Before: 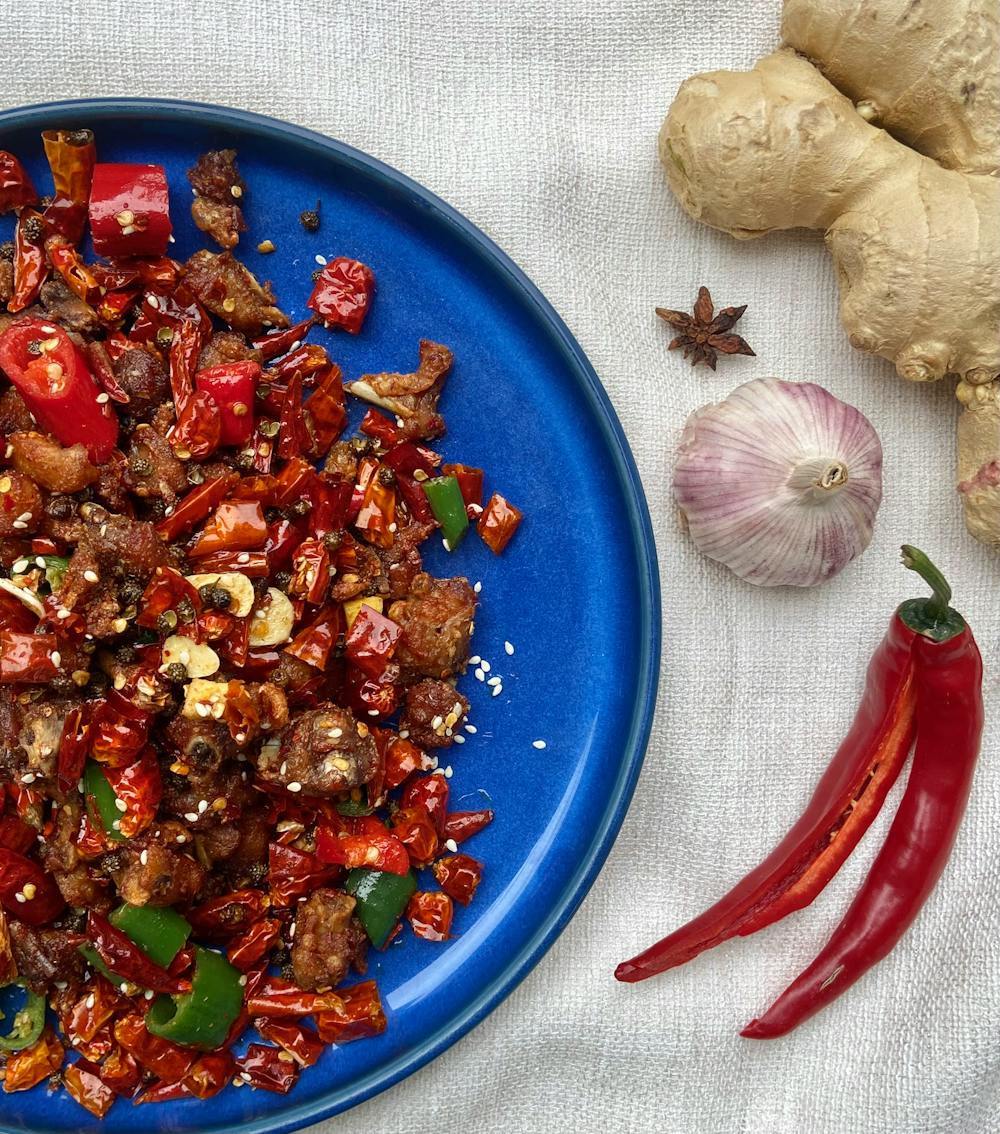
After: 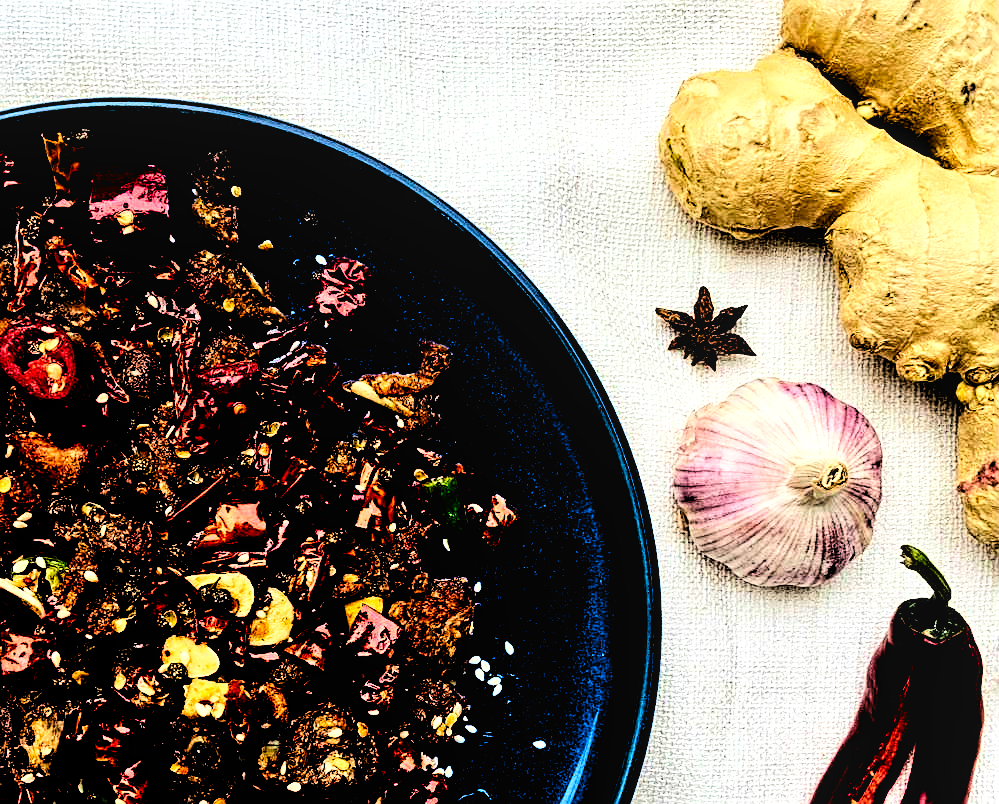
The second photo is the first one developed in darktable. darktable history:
crop: right 0.001%, bottom 29.06%
sharpen: on, module defaults
filmic rgb: middle gray luminance 29.82%, black relative exposure -8.99 EV, white relative exposure 7 EV, target black luminance 0%, hardness 2.92, latitude 2.69%, contrast 0.962, highlights saturation mix 3.88%, shadows ↔ highlights balance 11.95%, color science v4 (2020)
levels: levels [0.101, 0.578, 0.953]
exposure: exposure 1.001 EV, compensate highlight preservation false
contrast brightness saturation: contrast 0.777, brightness -0.984, saturation 0.99
local contrast: highlights 93%, shadows 86%, detail 160%, midtone range 0.2
